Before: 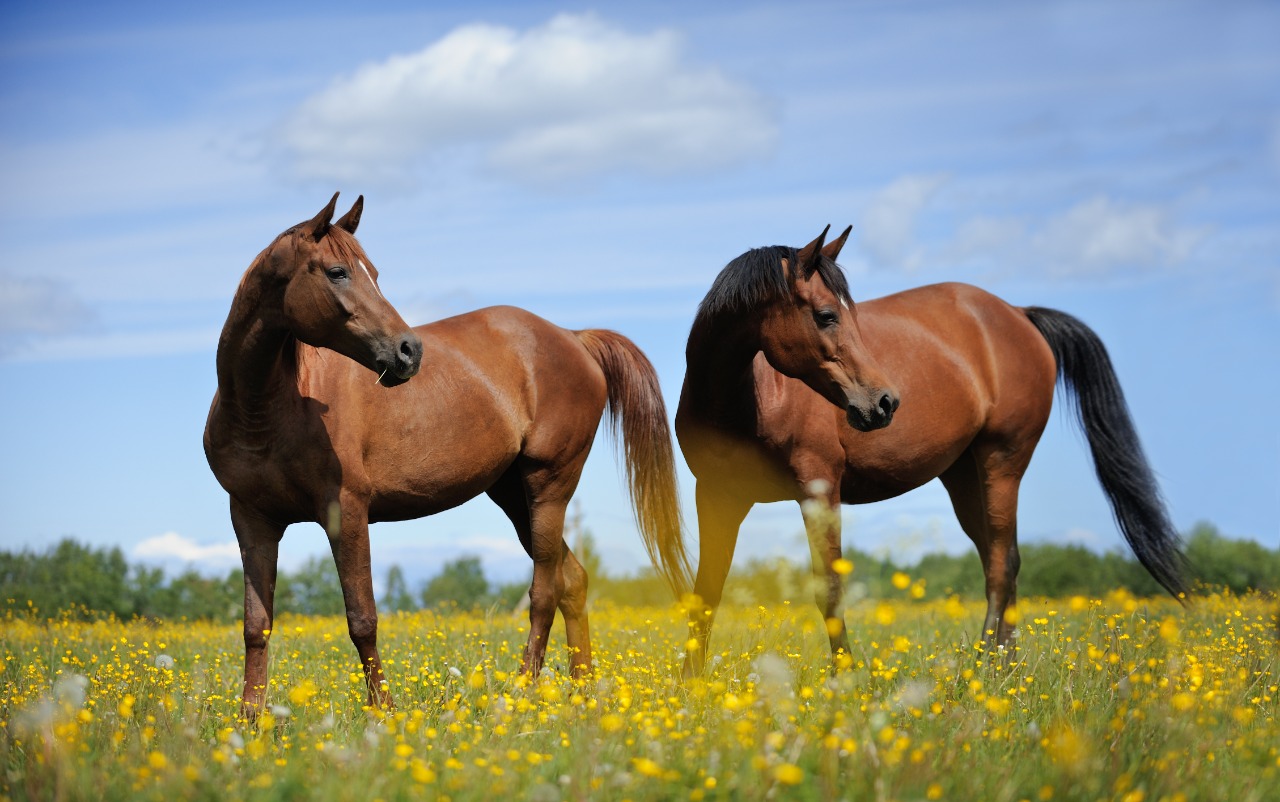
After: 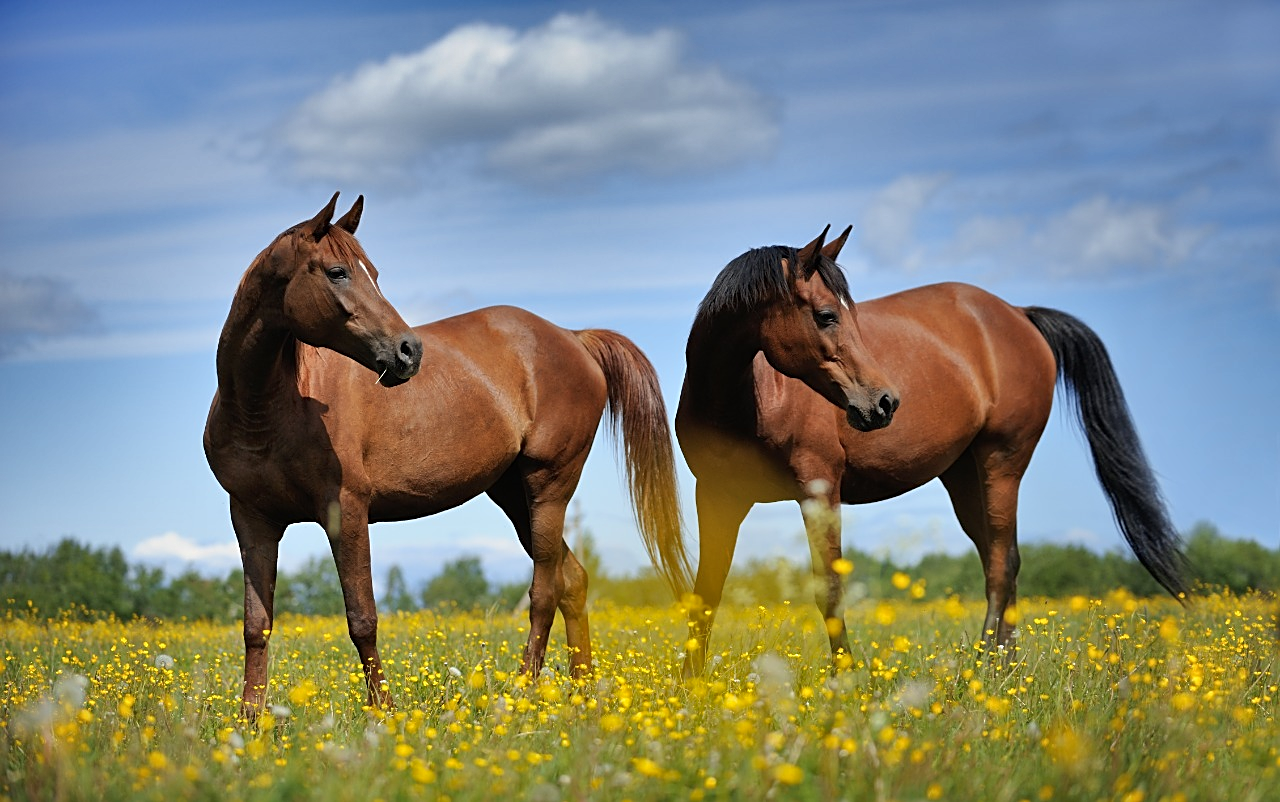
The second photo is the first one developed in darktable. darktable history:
shadows and highlights: shadows 21.02, highlights -82.55, soften with gaussian
exposure: compensate exposure bias true, compensate highlight preservation false
sharpen: on, module defaults
